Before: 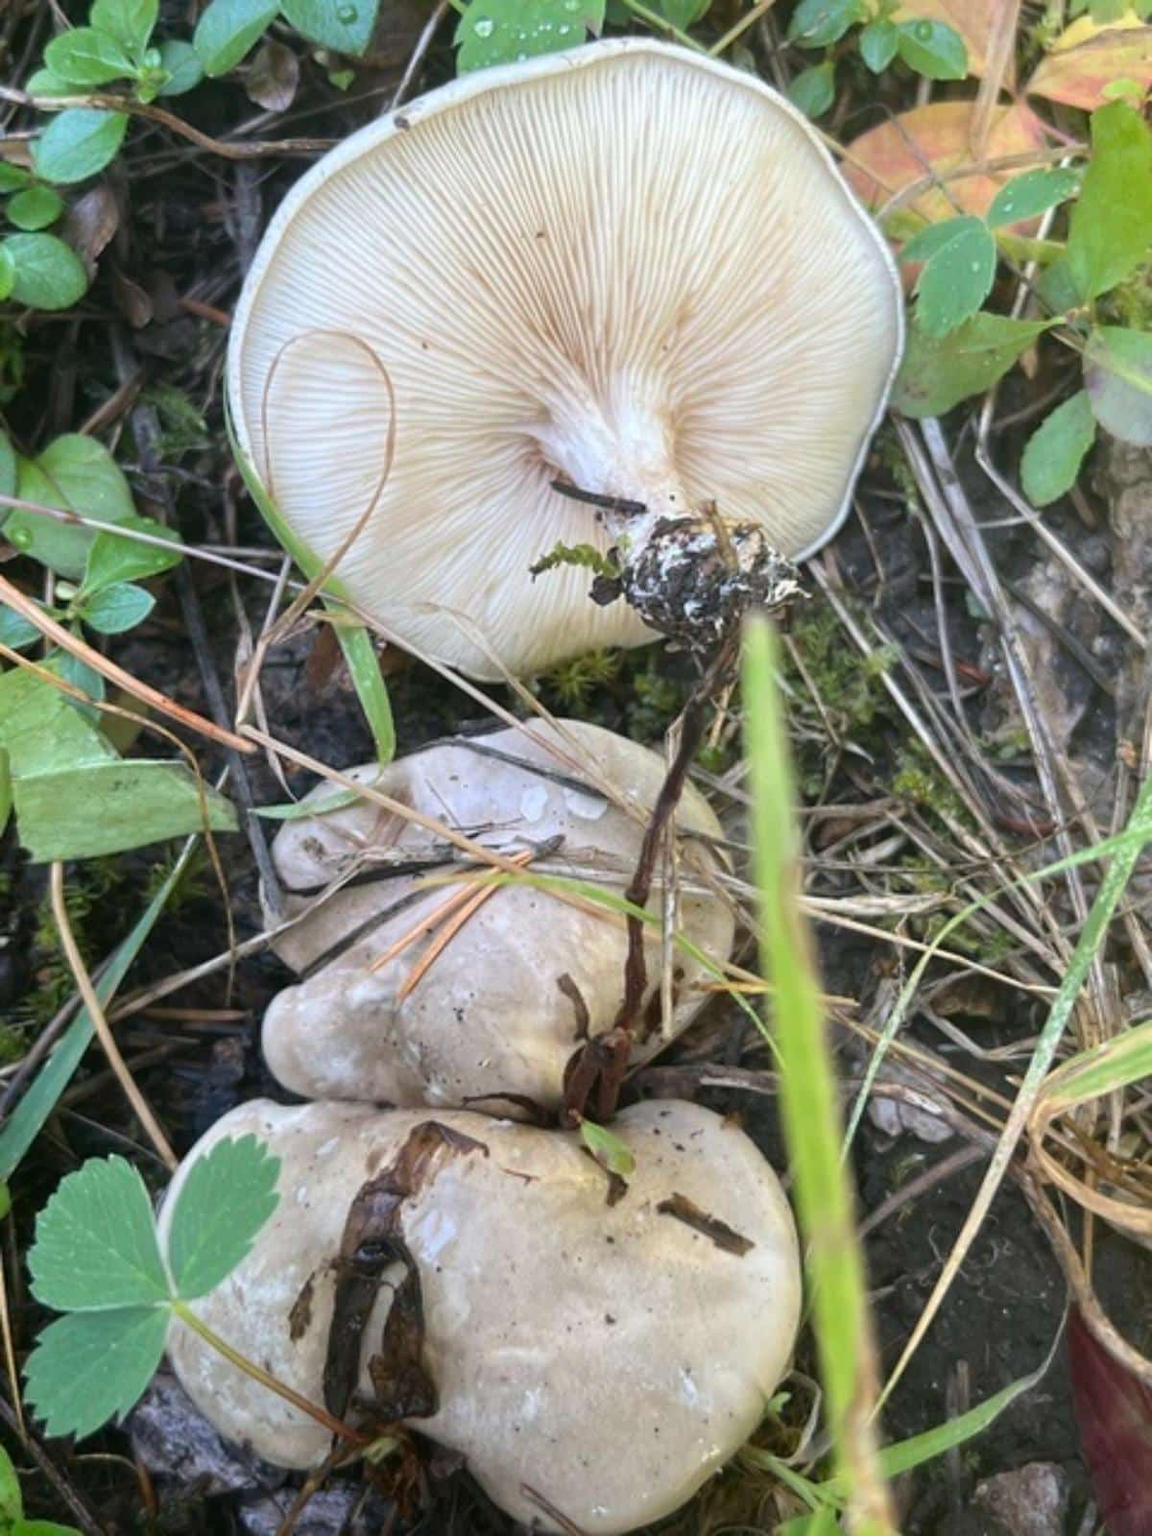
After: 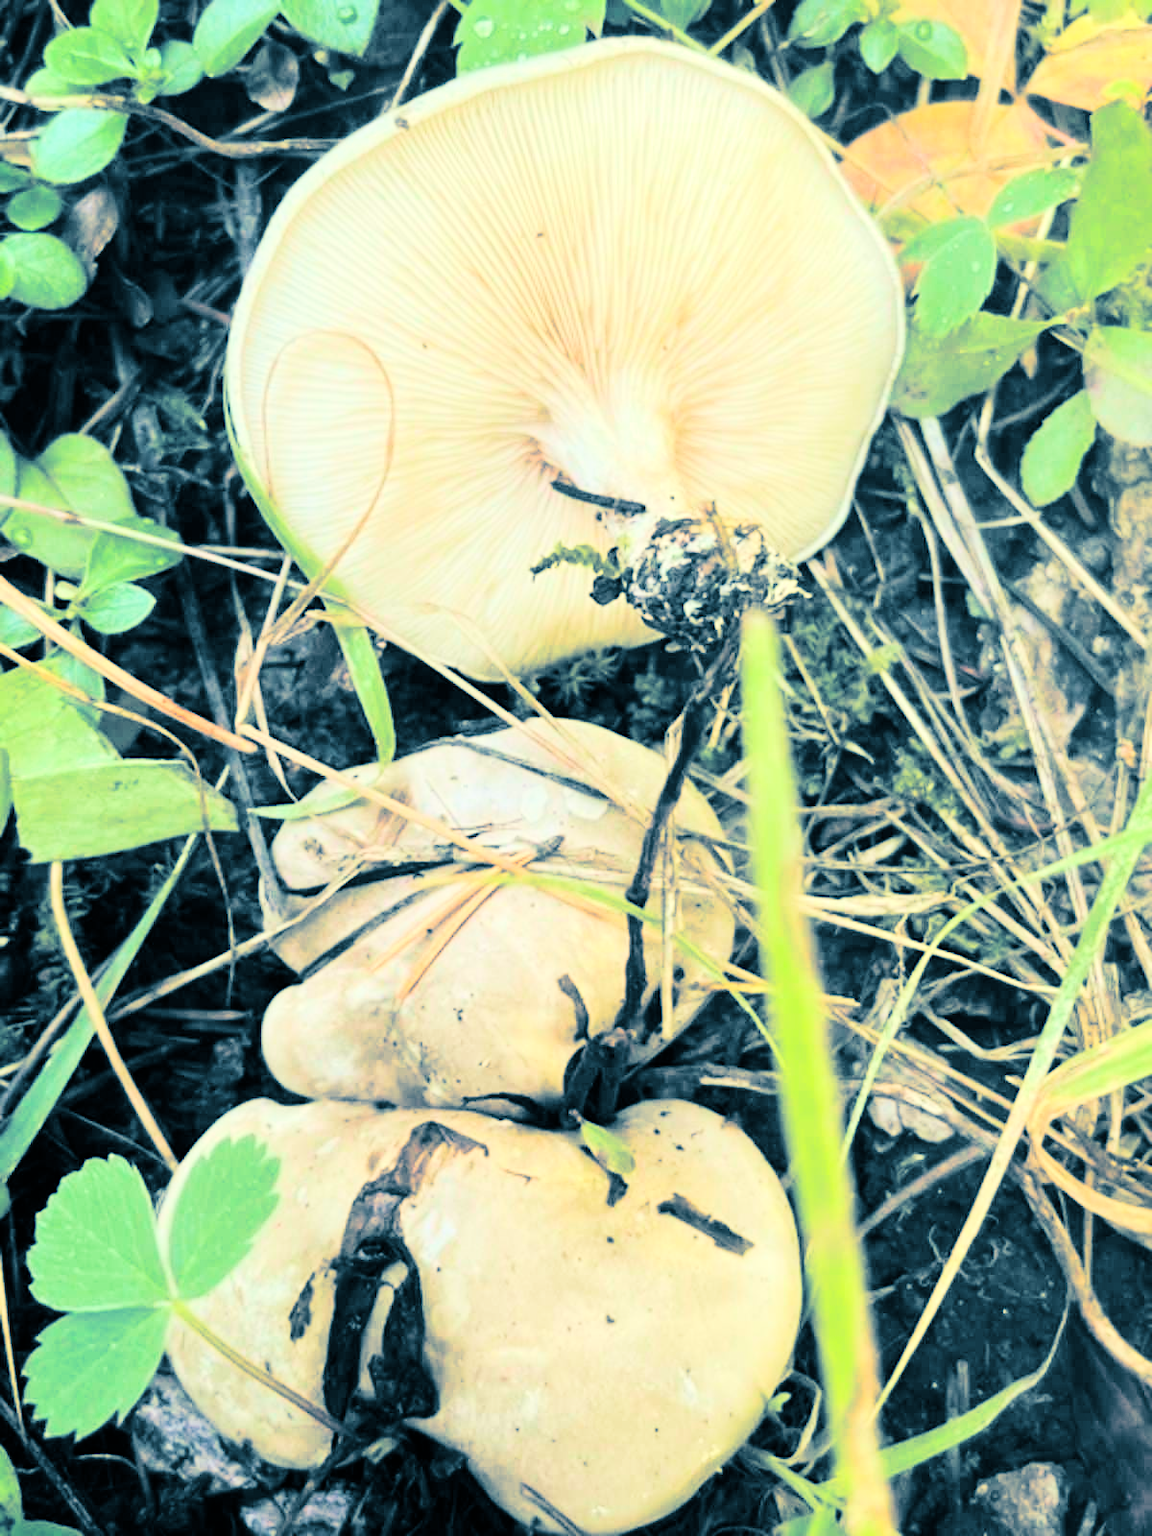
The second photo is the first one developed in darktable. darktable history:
tone curve: curves: ch0 [(0, 0) (0.004, 0) (0.133, 0.071) (0.325, 0.456) (0.832, 0.957) (1, 1)], color space Lab, linked channels, preserve colors none
channel mixer: red [0, 0, 0, 1, 0, 0, 0], green [0 ×4, 1, 0, 0], blue [0, 0, 0, 0.1, 0.1, 0.8, 0]
velvia: on, module defaults
split-toning: shadows › hue 212.4°, balance -70
